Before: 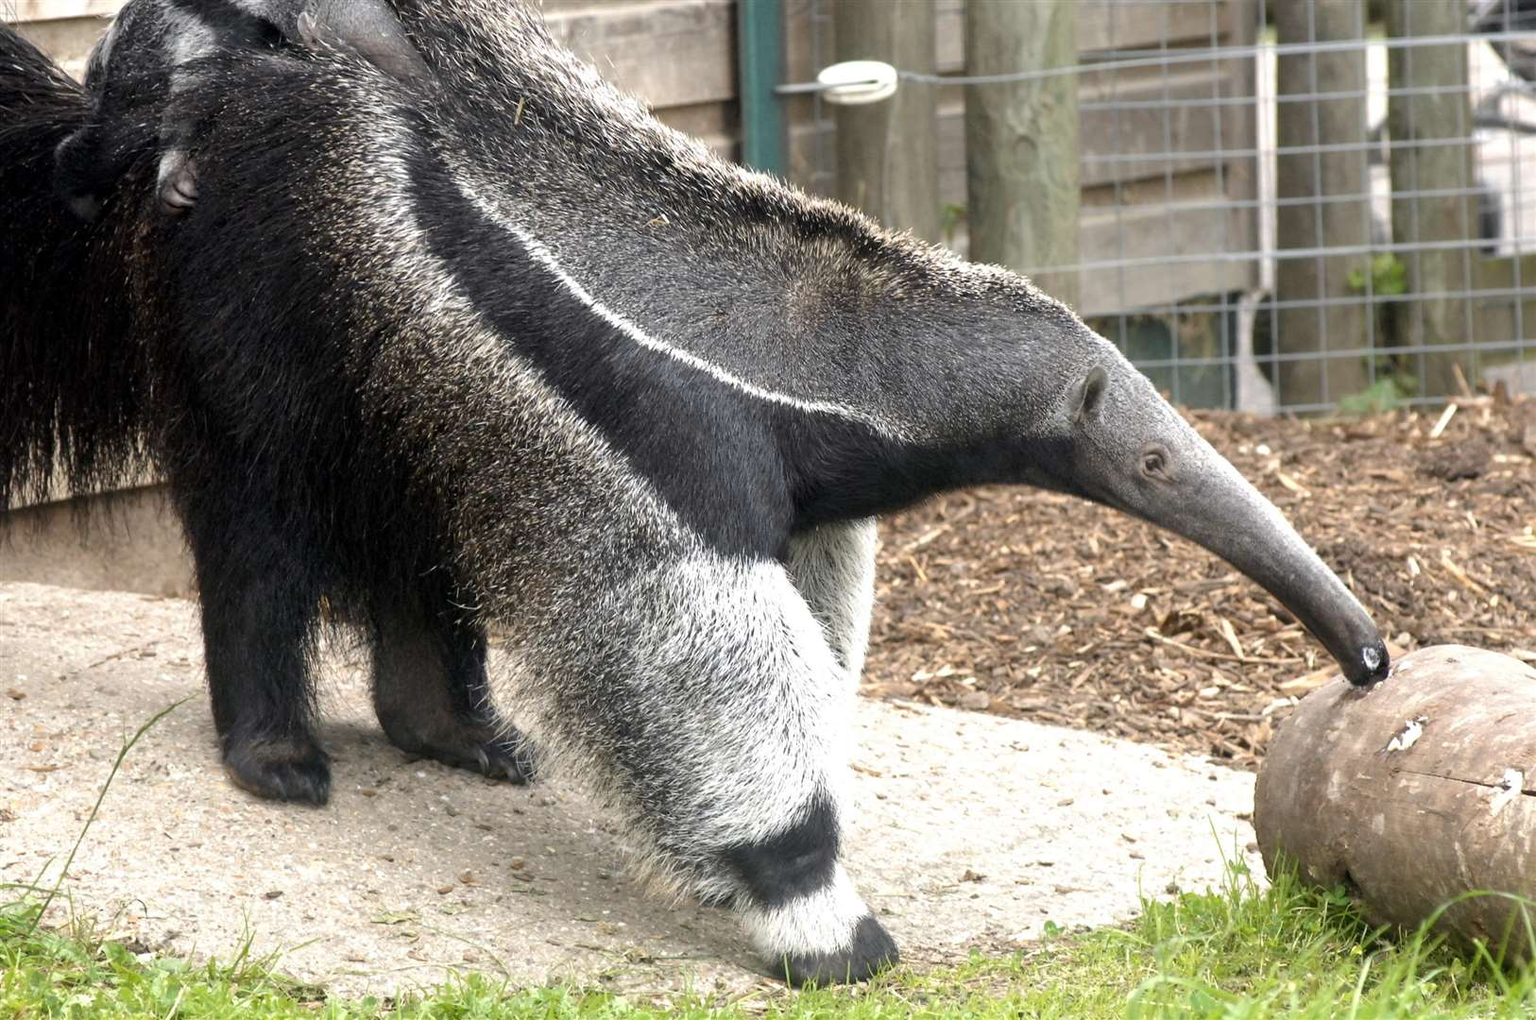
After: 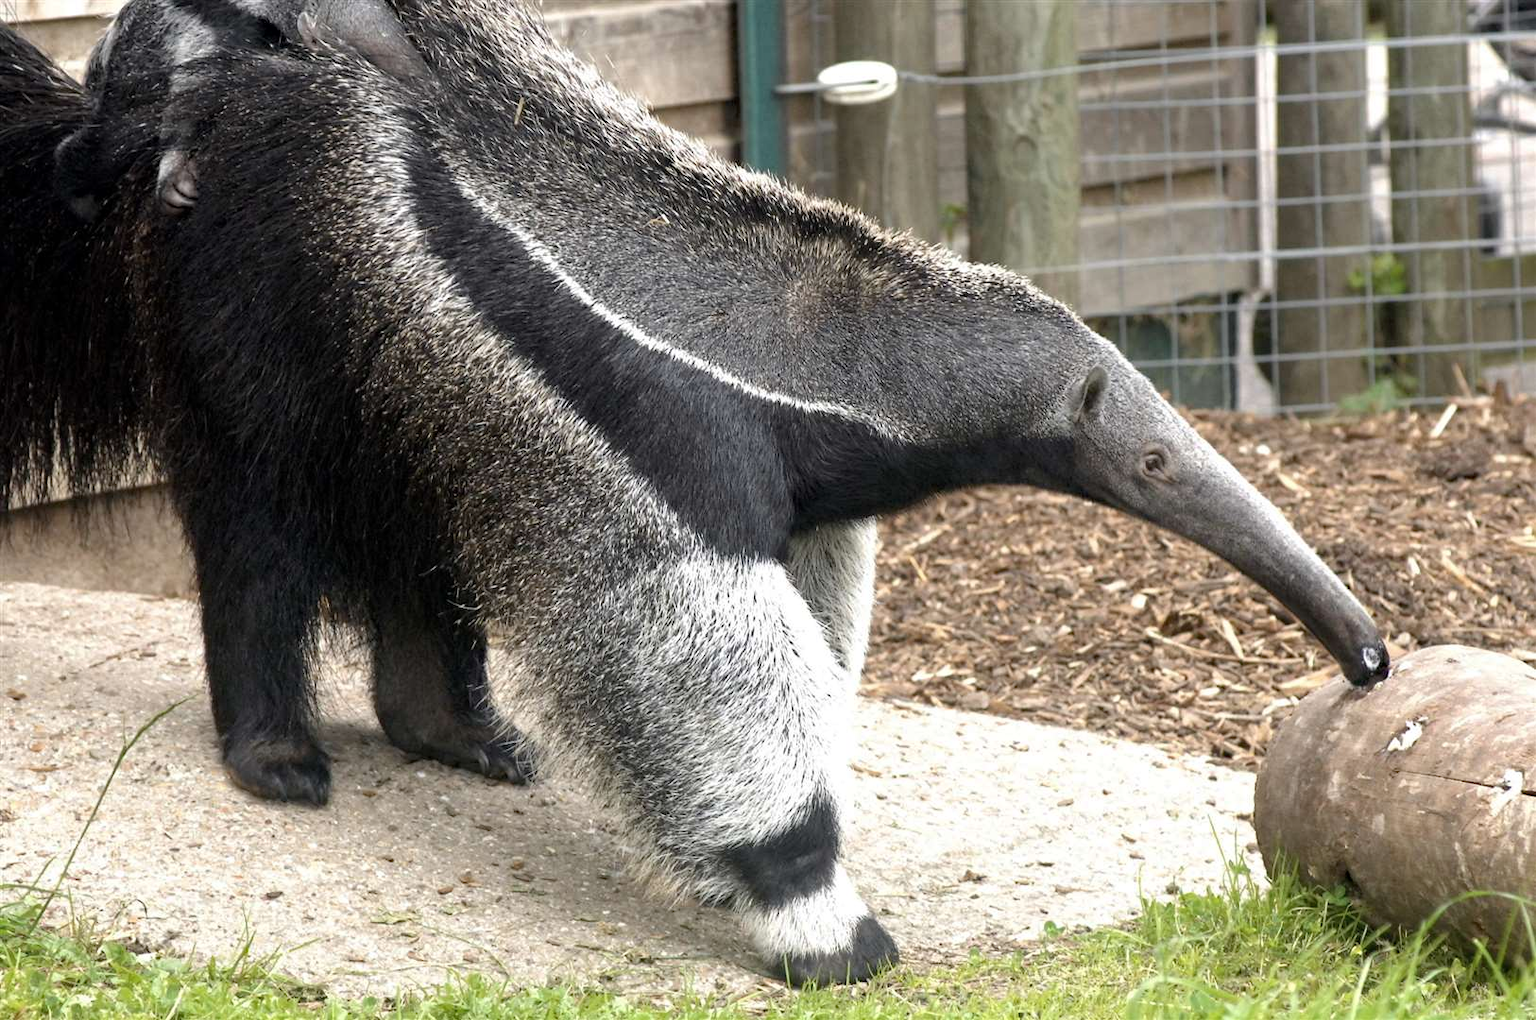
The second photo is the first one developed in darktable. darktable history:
haze removal: compatibility mode true, adaptive false
contrast brightness saturation: saturation -0.087
